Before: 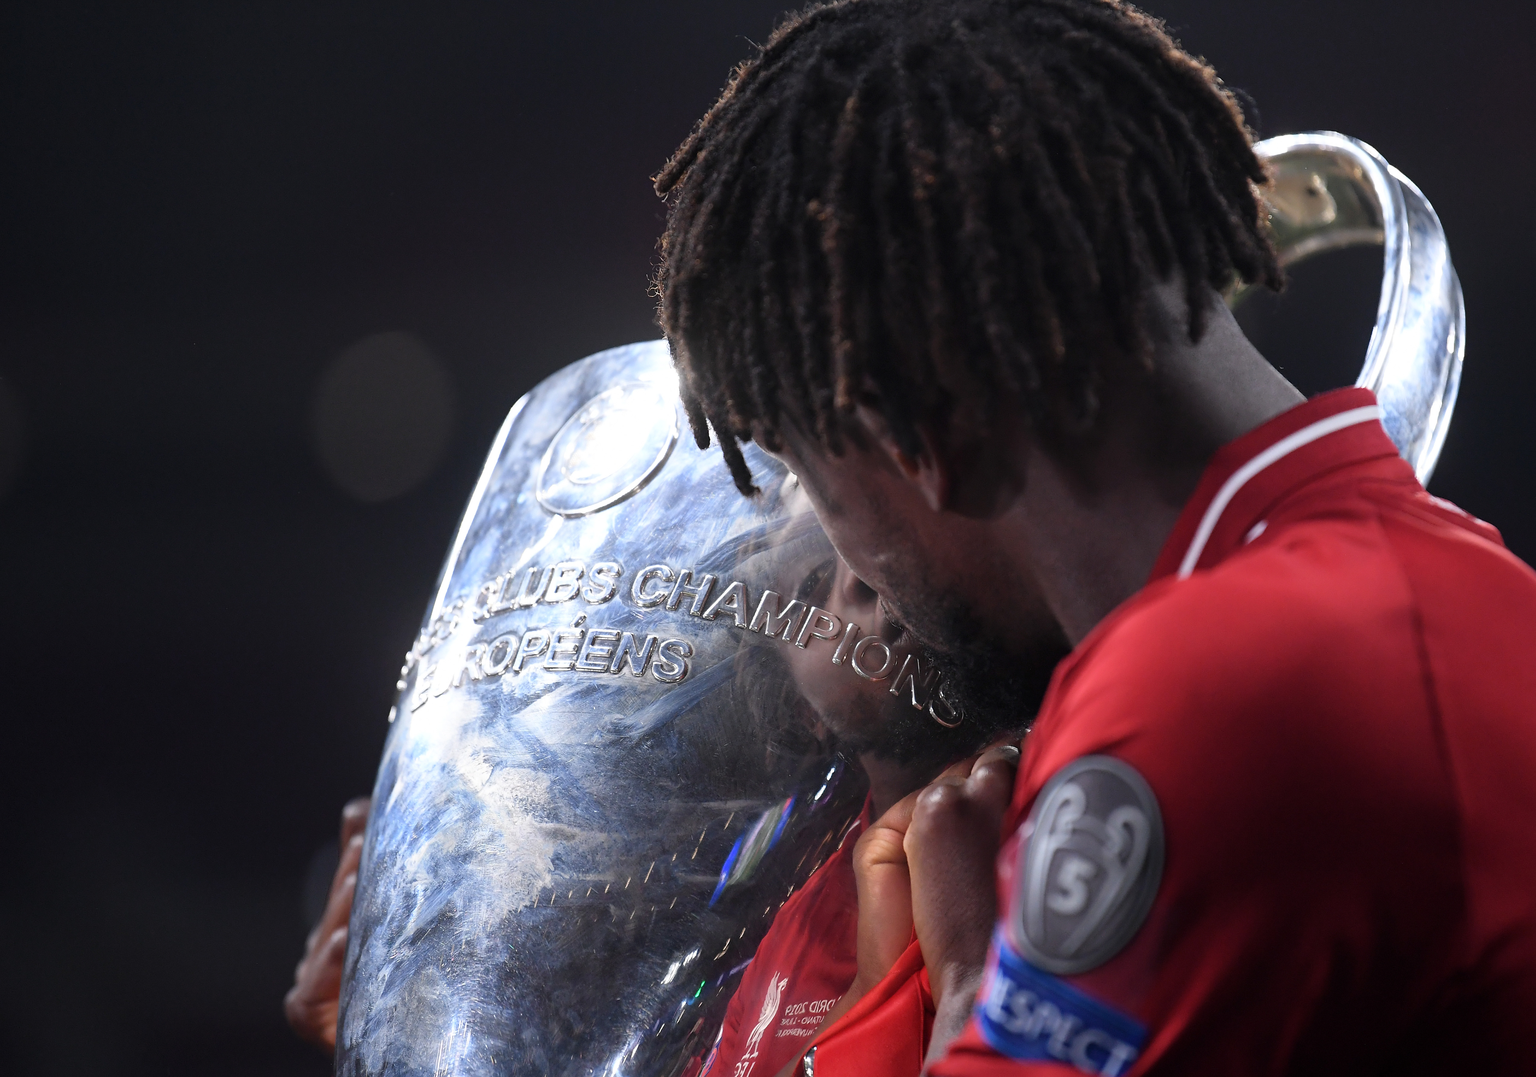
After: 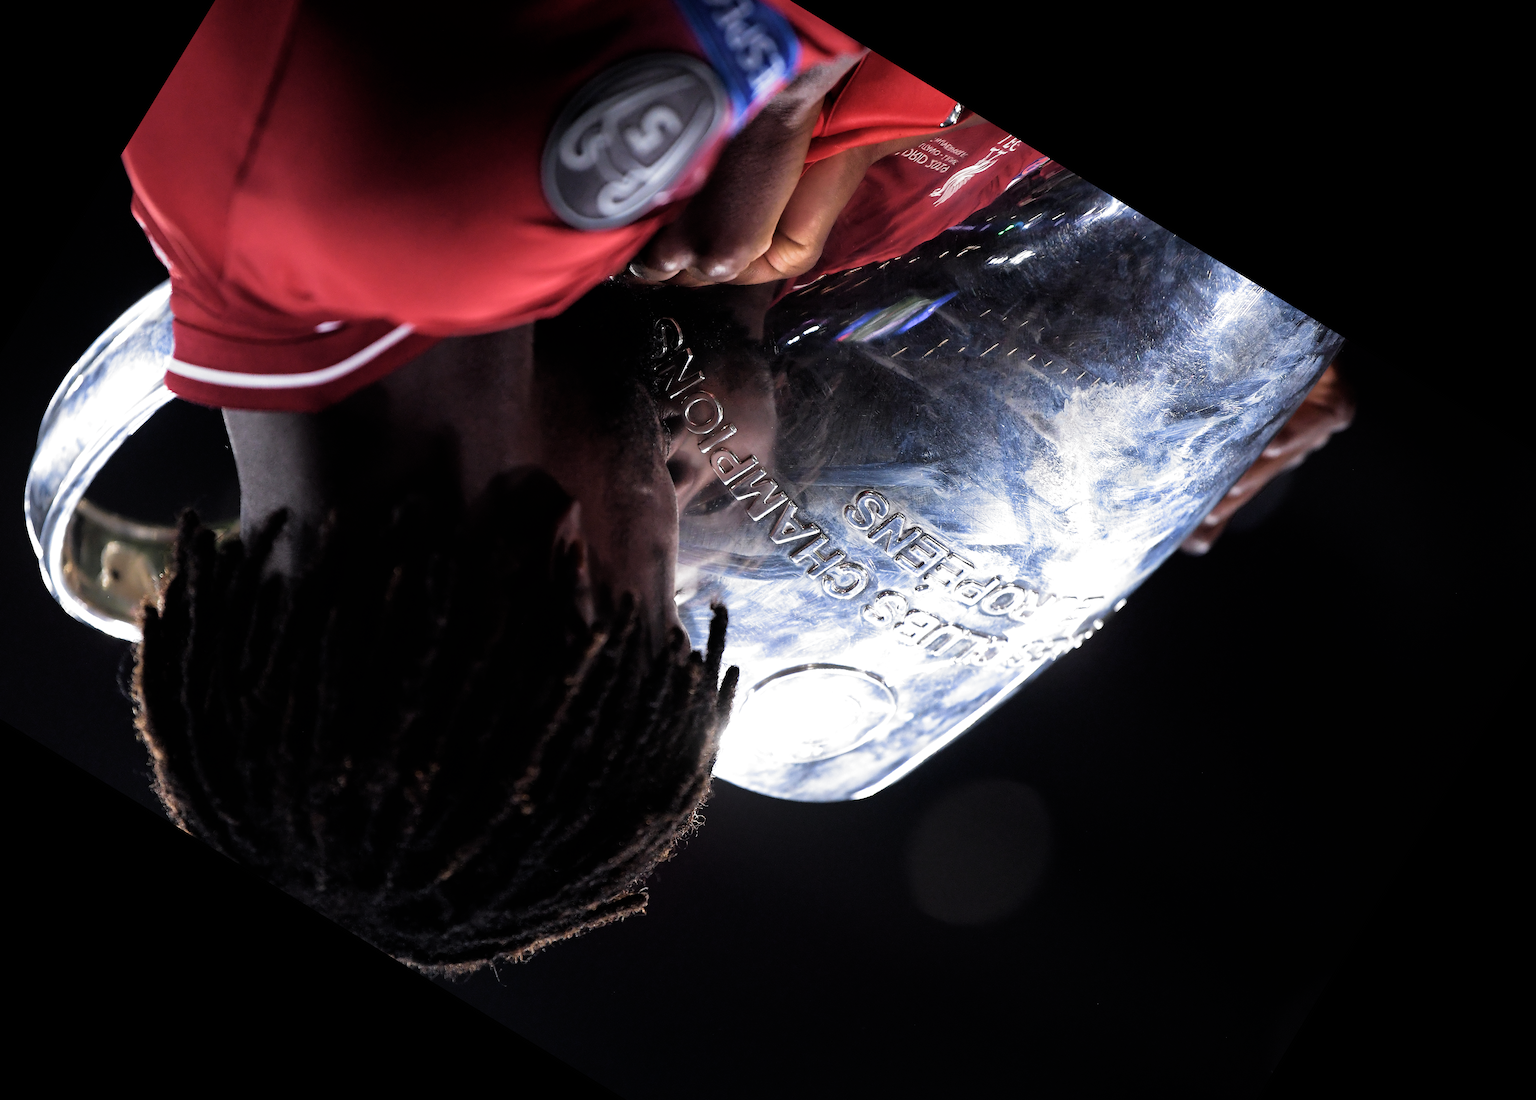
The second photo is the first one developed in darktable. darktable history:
filmic rgb: black relative exposure -8.2 EV, white relative exposure 2.2 EV, threshold 3 EV, hardness 7.11, latitude 75%, contrast 1.325, highlights saturation mix -2%, shadows ↔ highlights balance 30%, preserve chrominance RGB euclidean norm, color science v5 (2021), contrast in shadows safe, contrast in highlights safe, enable highlight reconstruction true
crop and rotate: angle 148.68°, left 9.111%, top 15.603%, right 4.588%, bottom 17.041%
velvia: on, module defaults
